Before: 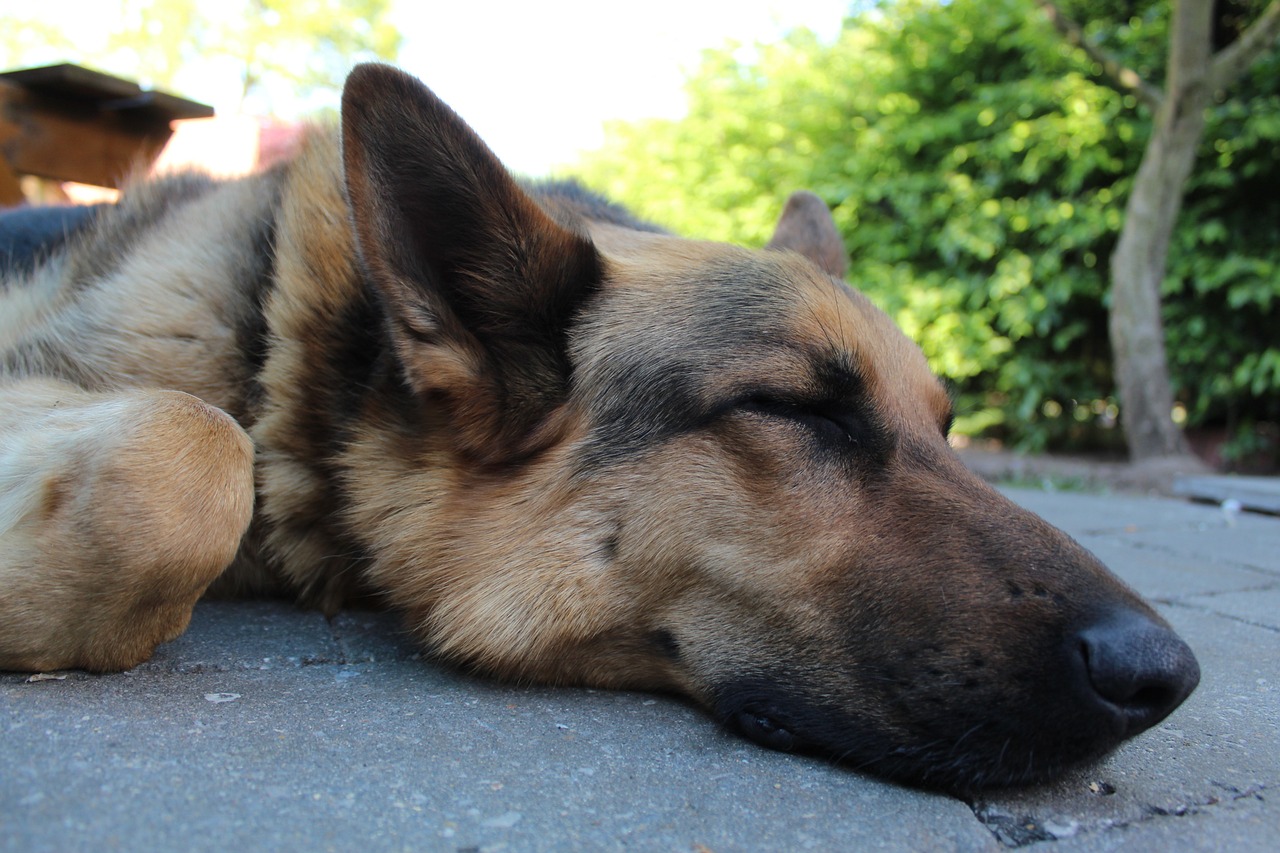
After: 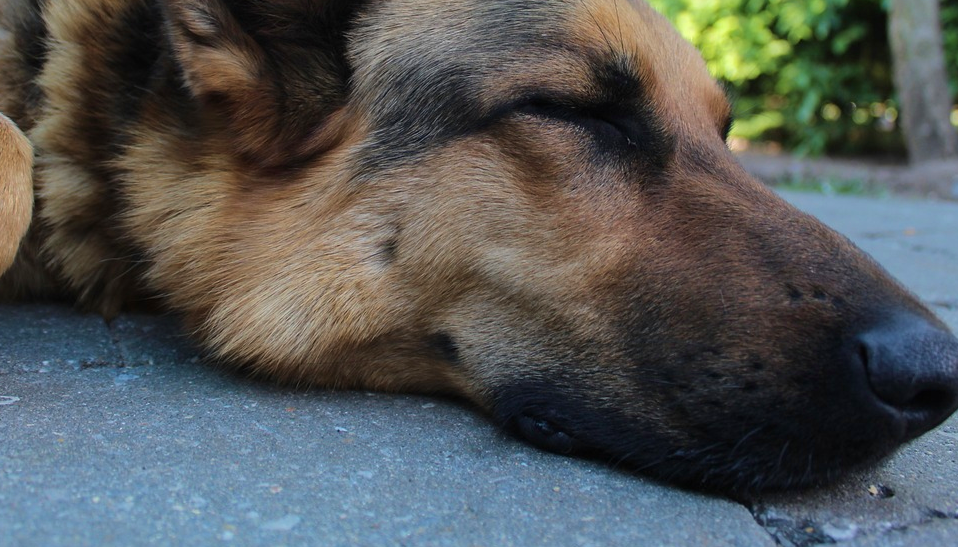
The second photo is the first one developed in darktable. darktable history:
crop and rotate: left 17.286%, top 34.872%, right 7.81%, bottom 0.961%
velvia: on, module defaults
